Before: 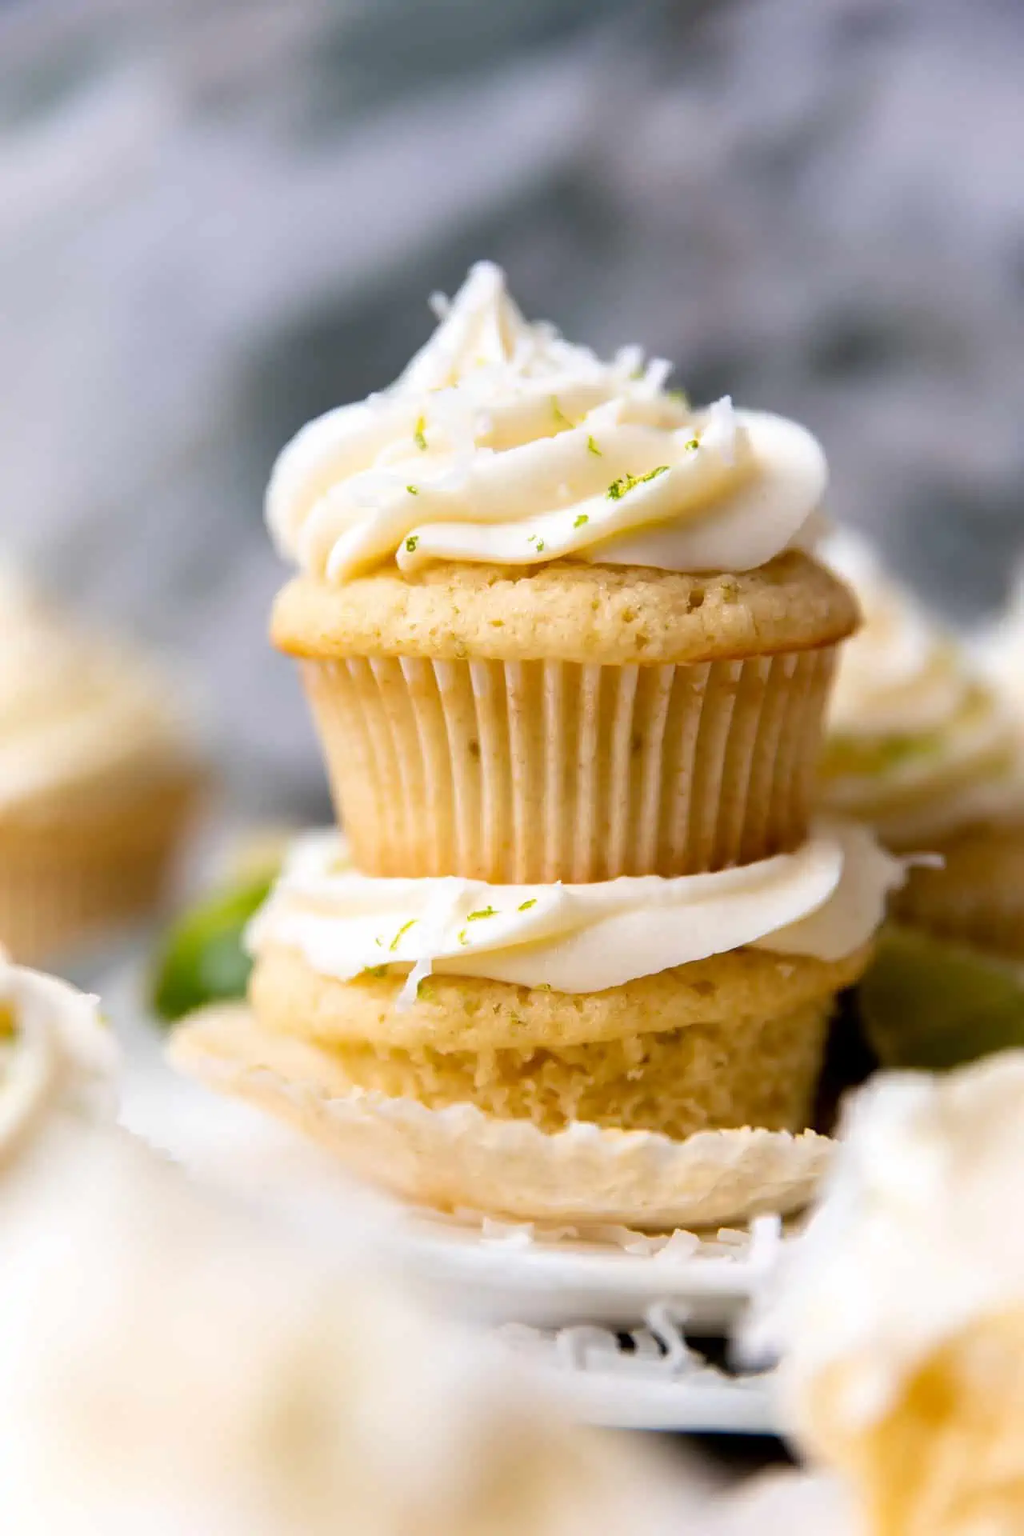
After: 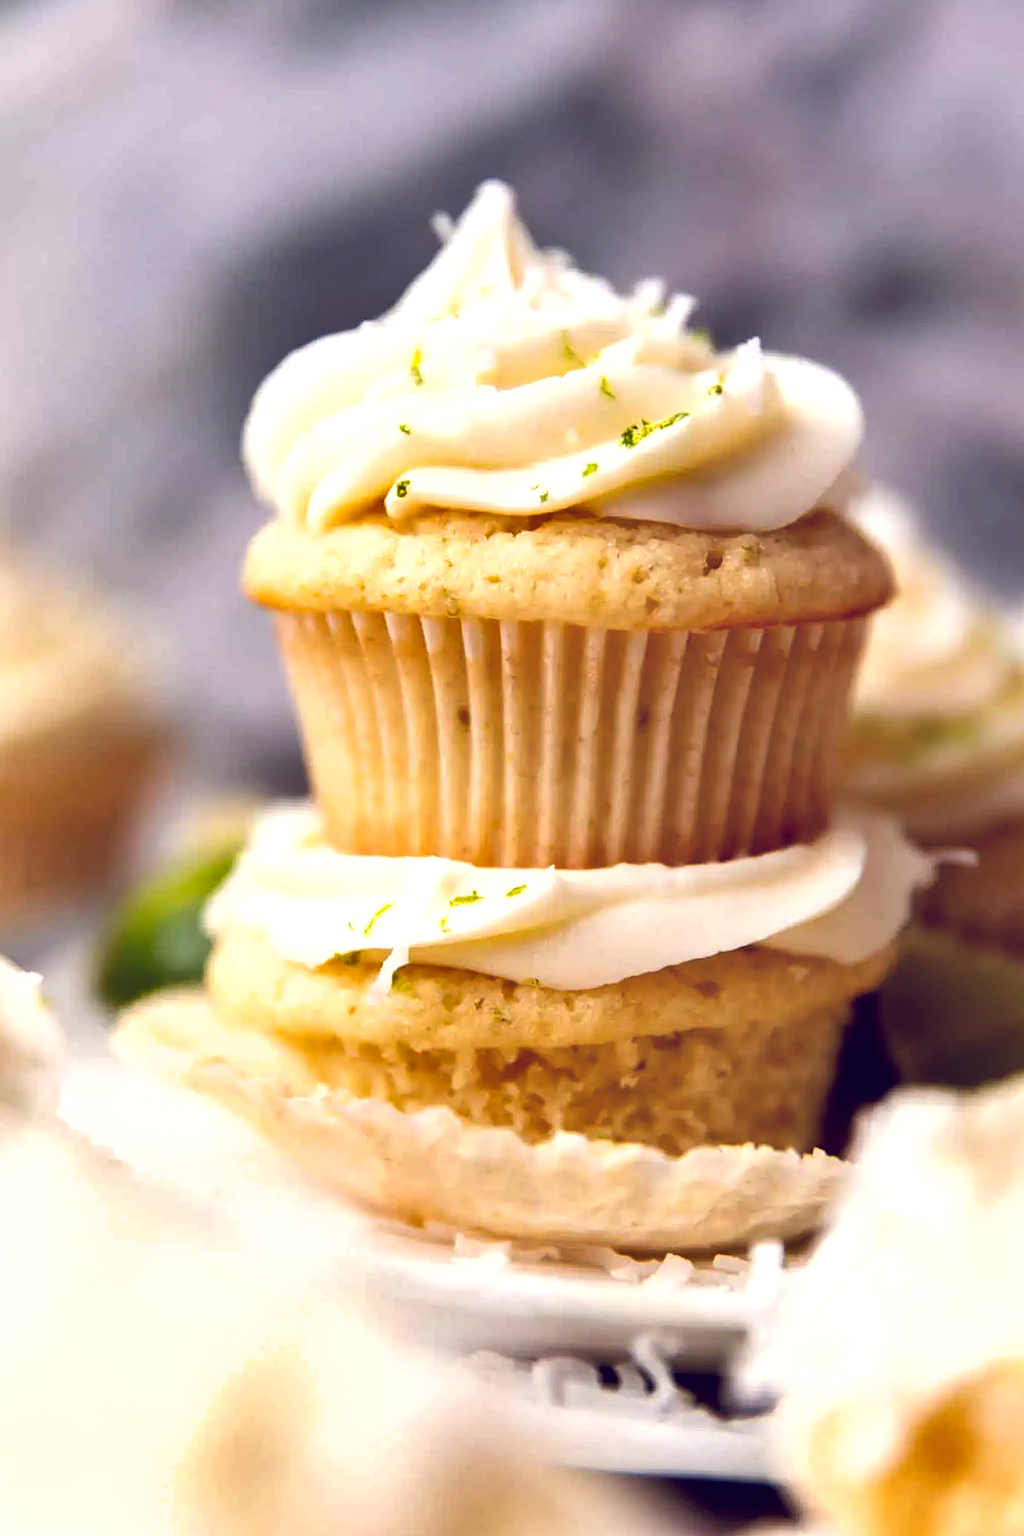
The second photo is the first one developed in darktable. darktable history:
shadows and highlights: shadows 49, highlights -41, soften with gaussian
crop and rotate: angle -1.96°, left 3.097%, top 4.154%, right 1.586%, bottom 0.529%
color balance: lift [1.001, 0.997, 0.99, 1.01], gamma [1.007, 1, 0.975, 1.025], gain [1, 1.065, 1.052, 0.935], contrast 13.25%
